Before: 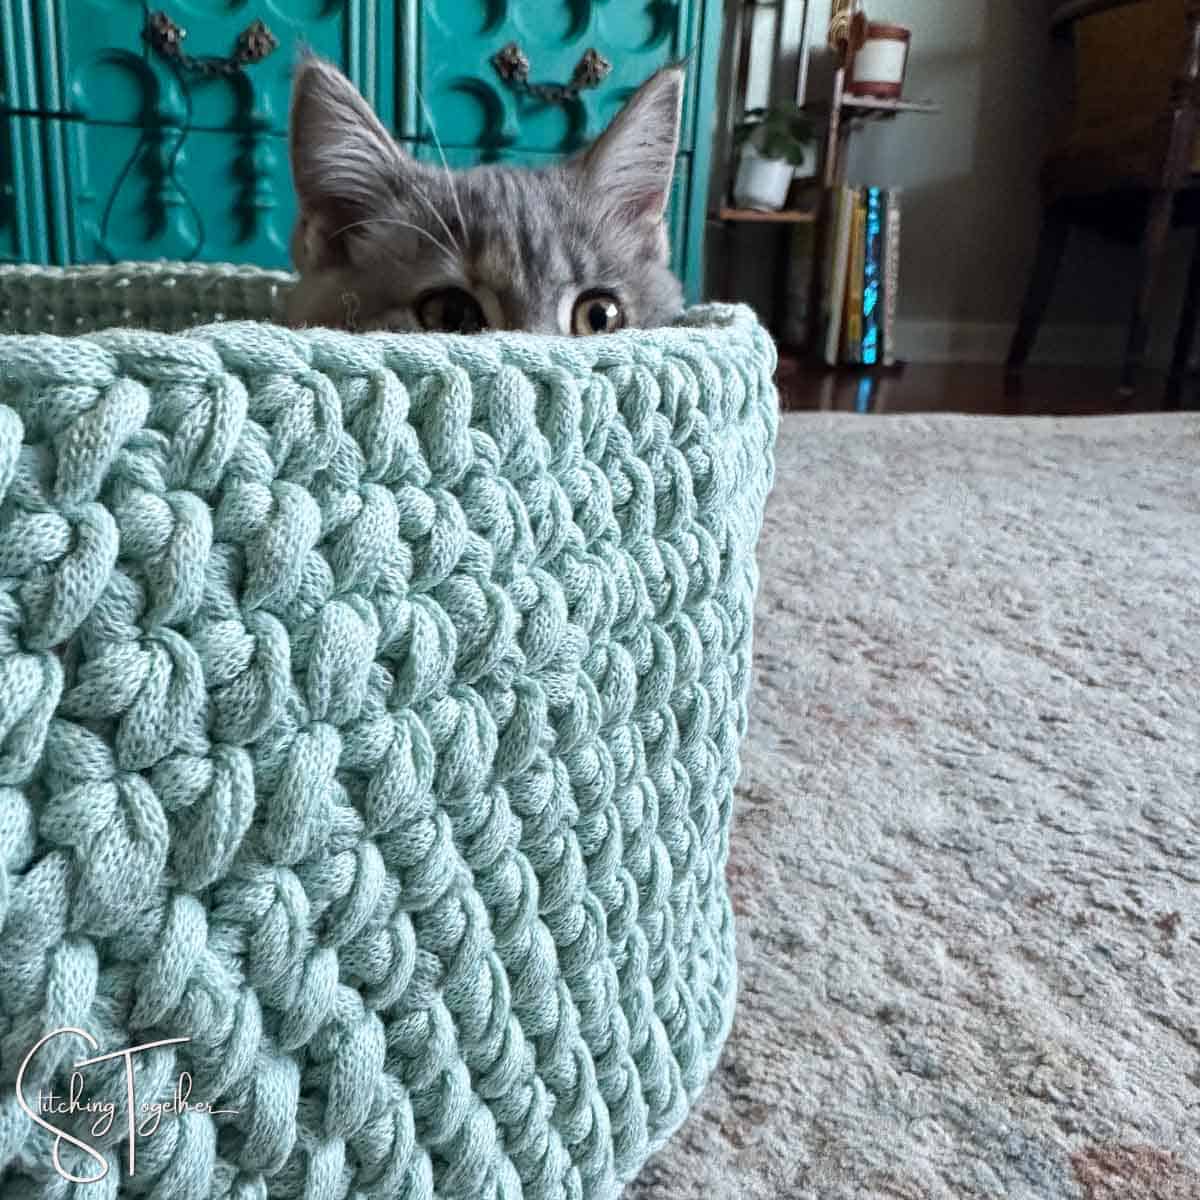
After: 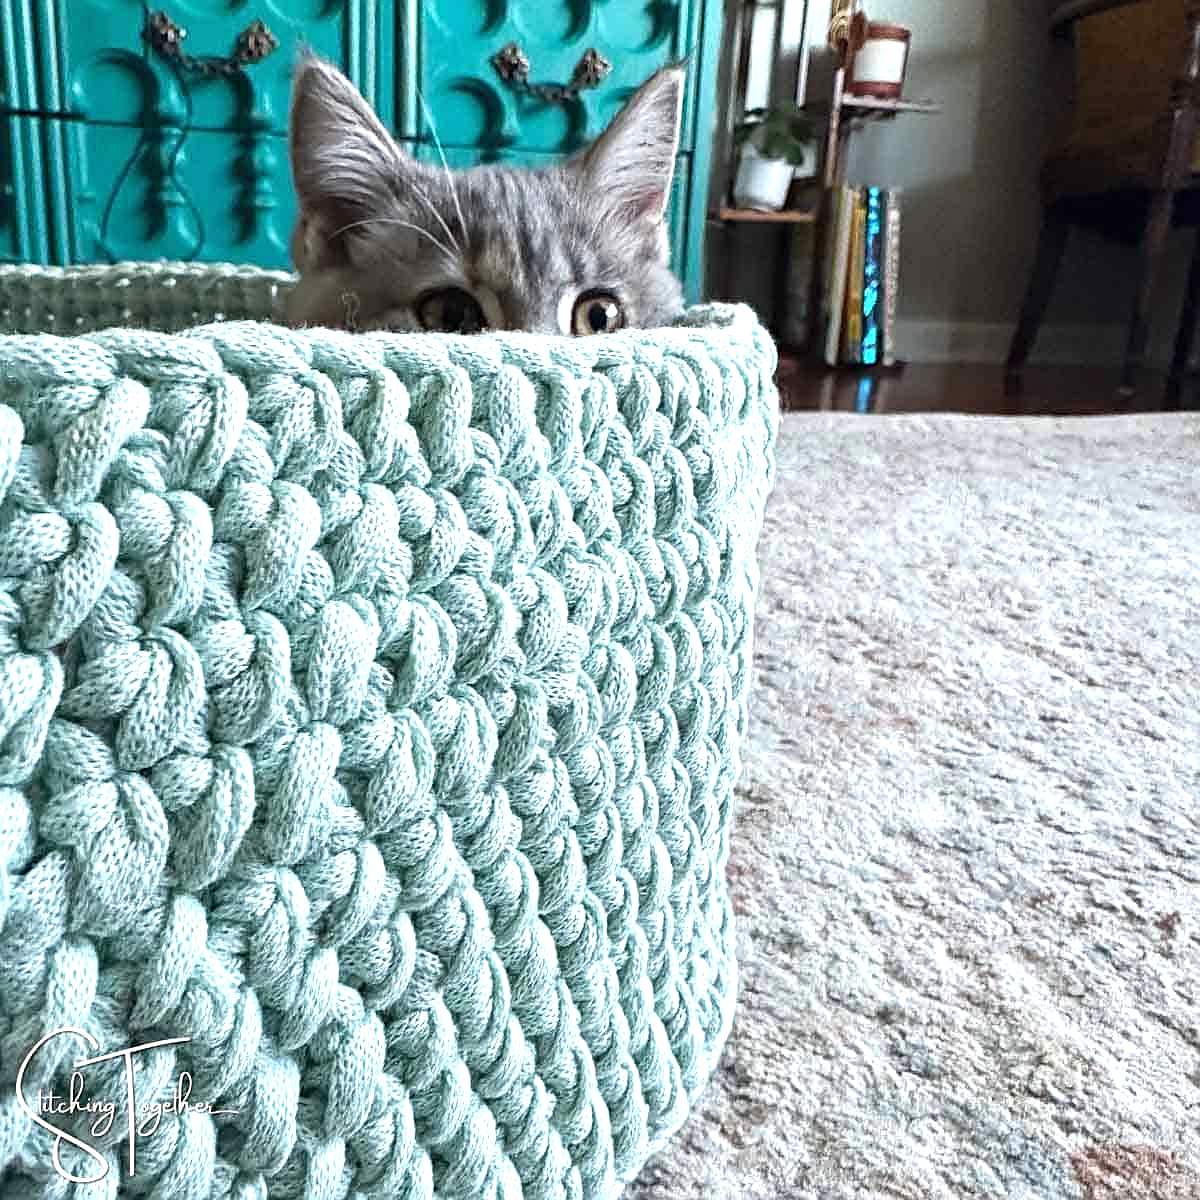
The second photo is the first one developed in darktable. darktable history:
sharpen: on, module defaults
exposure: black level correction 0, exposure 0.704 EV, compensate highlight preservation false
